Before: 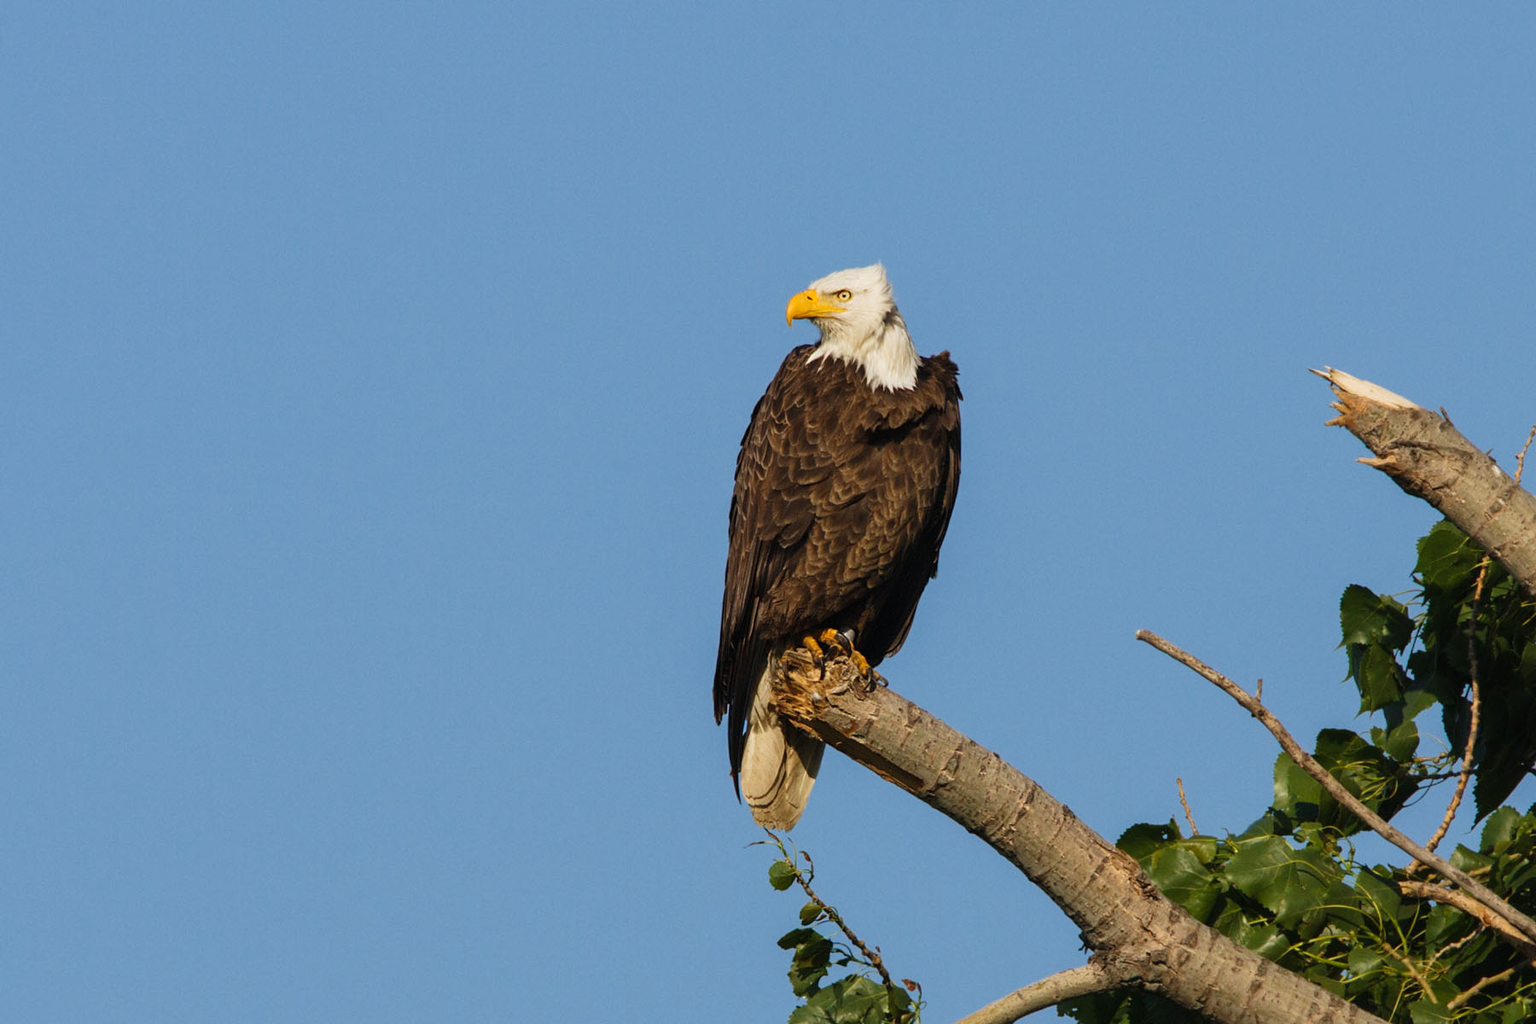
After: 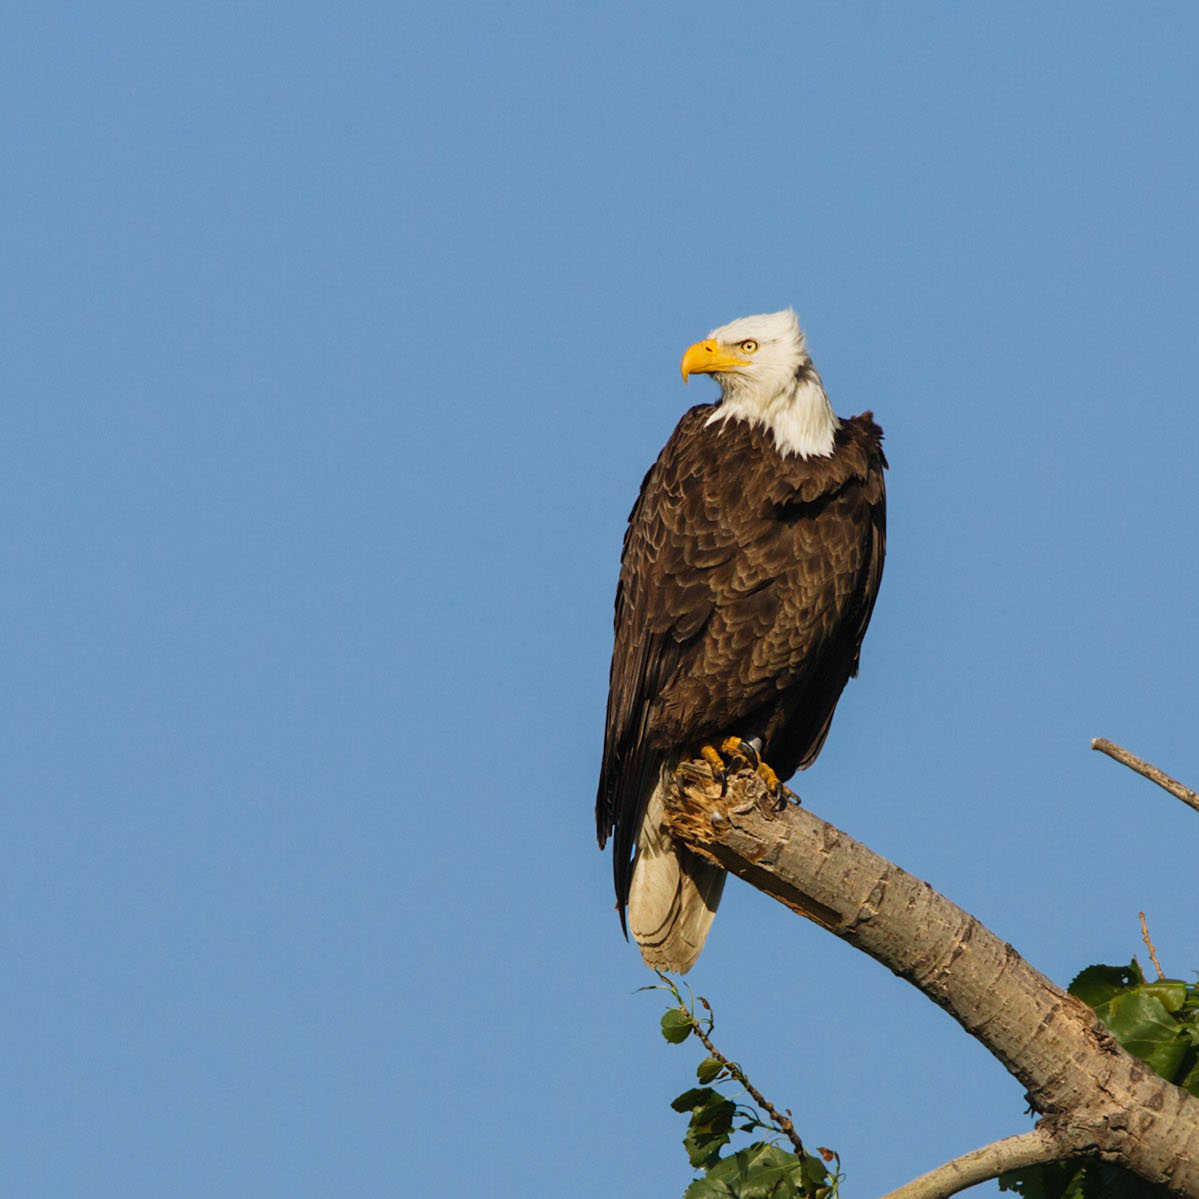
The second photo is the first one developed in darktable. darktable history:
crop and rotate: left 13.367%, right 19.986%
